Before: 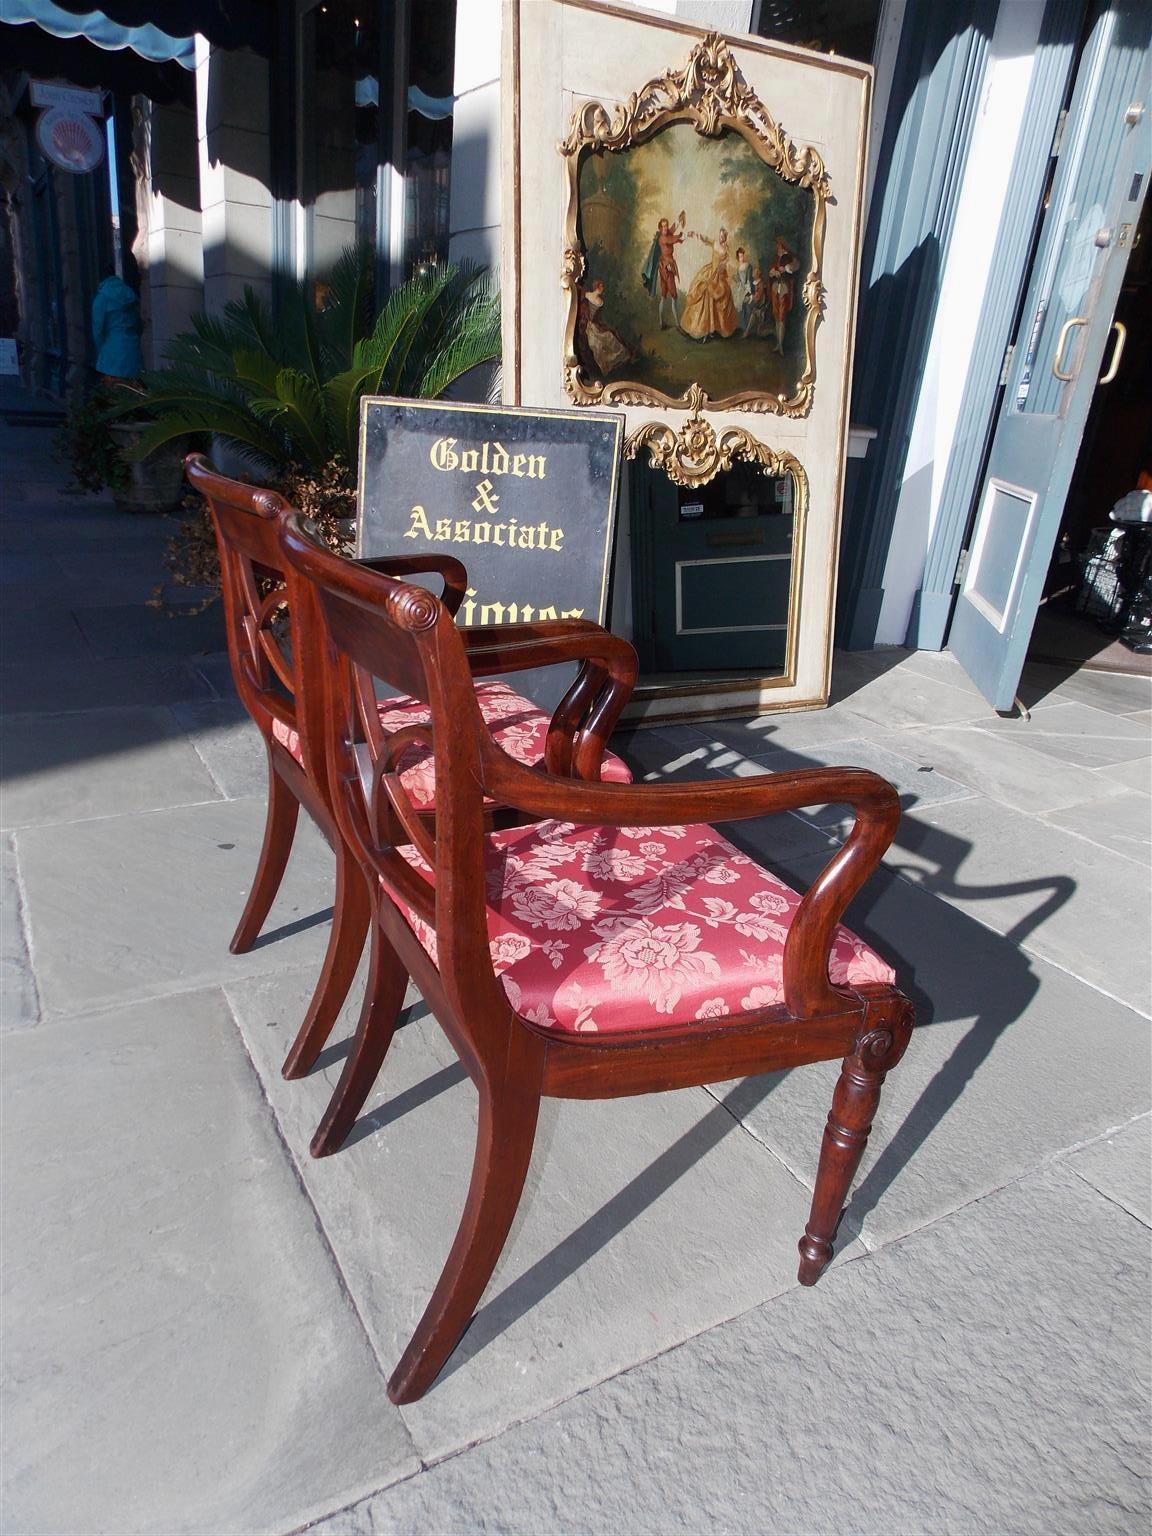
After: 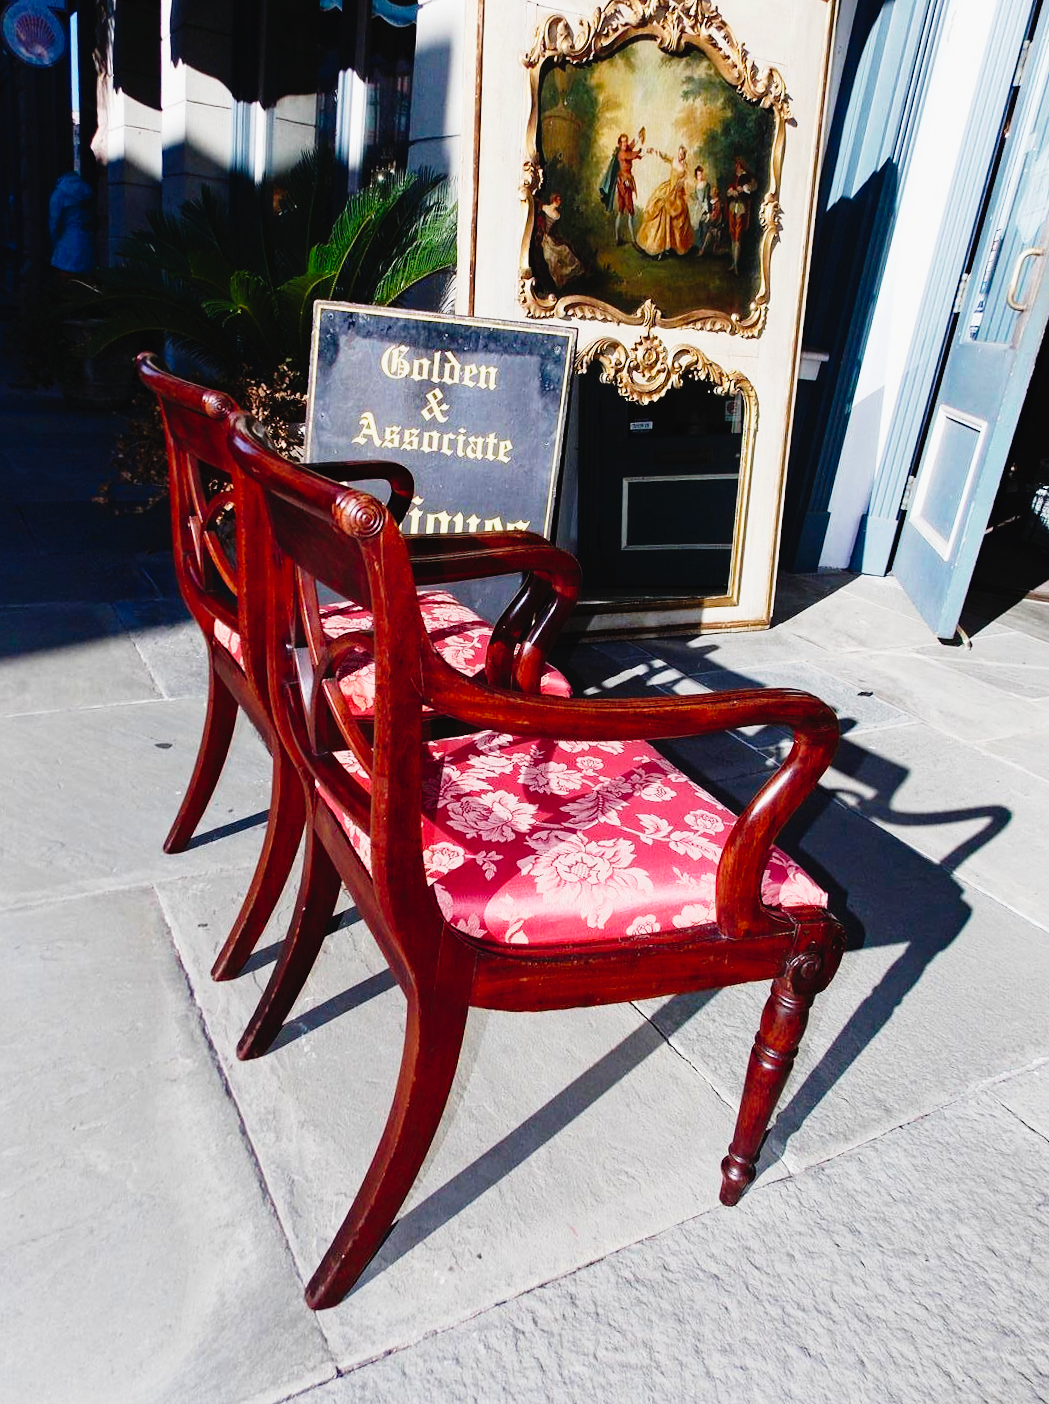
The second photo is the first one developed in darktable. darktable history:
haze removal: compatibility mode true, adaptive false
tone curve: curves: ch0 [(0, 0.022) (0.177, 0.086) (0.392, 0.438) (0.704, 0.844) (0.858, 0.938) (1, 0.981)]; ch1 [(0, 0) (0.402, 0.36) (0.476, 0.456) (0.498, 0.497) (0.518, 0.521) (0.58, 0.598) (0.619, 0.65) (0.692, 0.737) (1, 1)]; ch2 [(0, 0) (0.415, 0.438) (0.483, 0.499) (0.503, 0.503) (0.526, 0.532) (0.563, 0.604) (0.626, 0.697) (0.699, 0.753) (0.997, 0.858)], preserve colors none
crop and rotate: angle -2.07°, left 3.084%, top 3.683%, right 1.494%, bottom 0.557%
